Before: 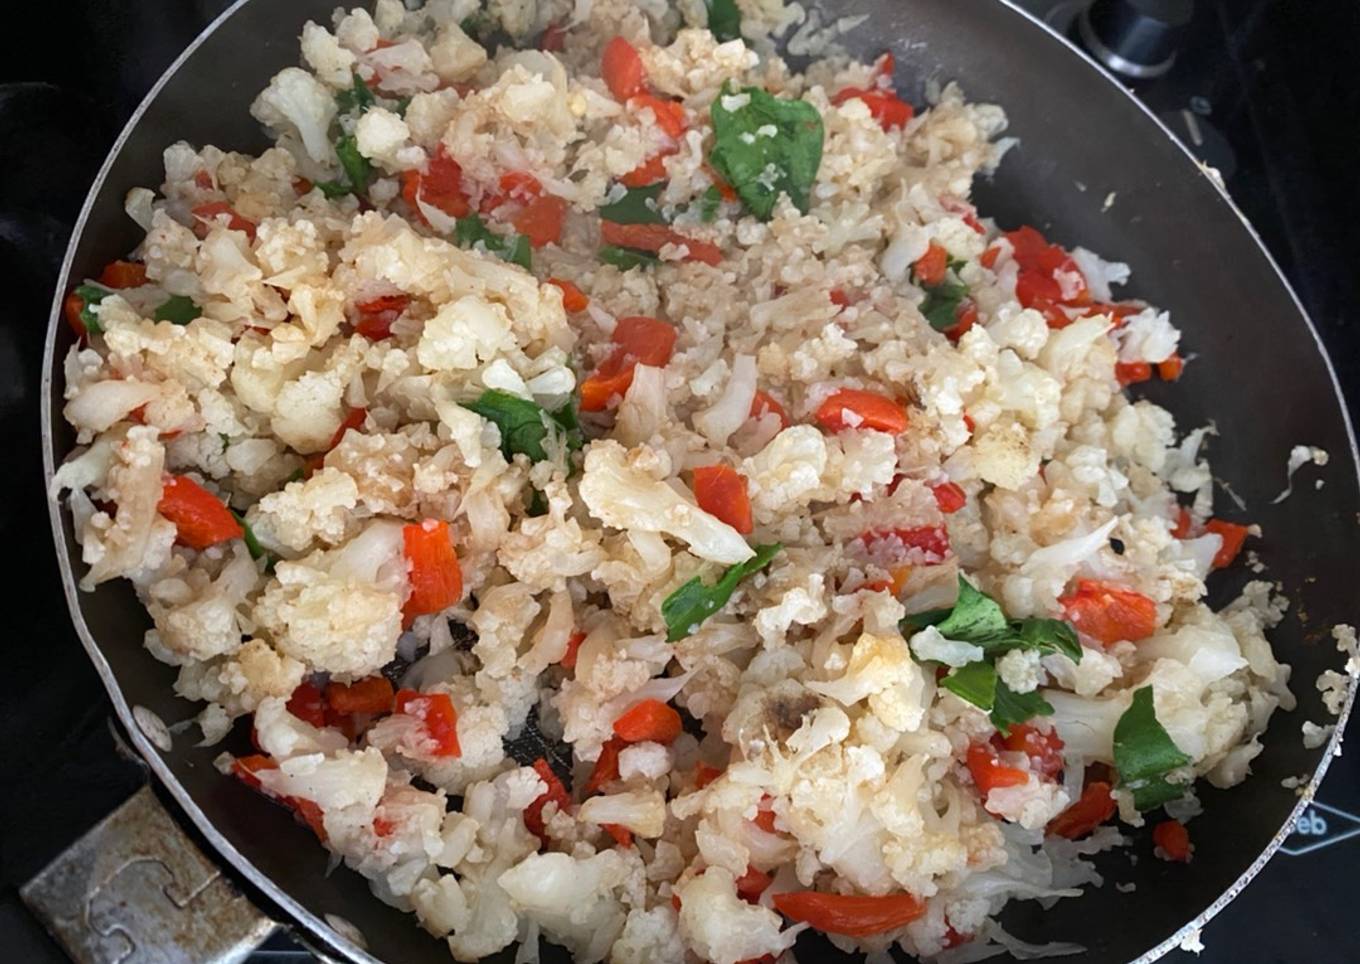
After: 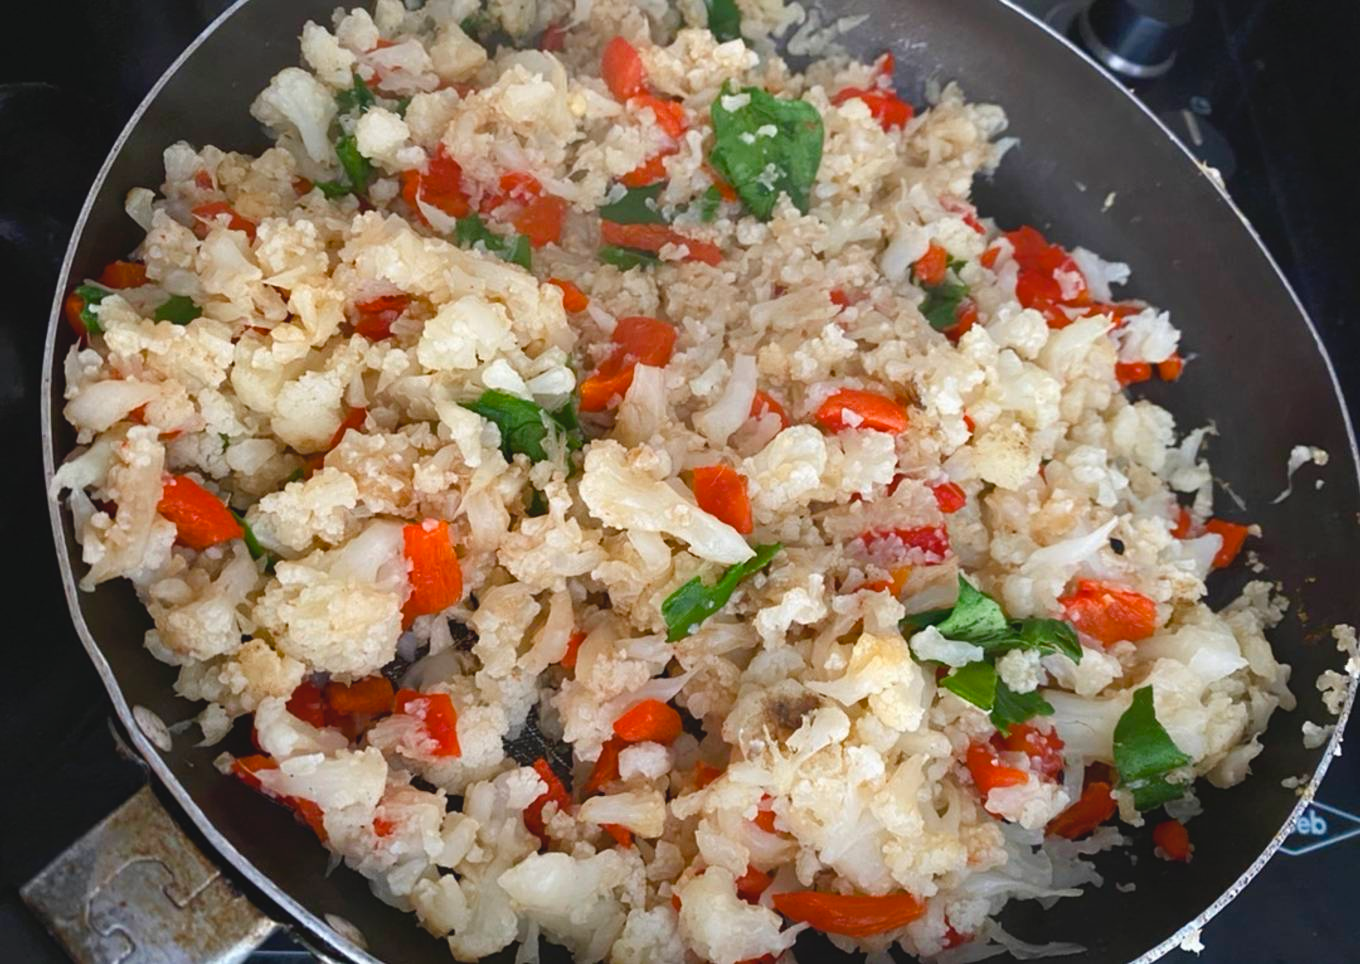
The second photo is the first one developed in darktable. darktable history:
contrast brightness saturation: contrast -0.11
color balance rgb: linear chroma grading › shadows 32%, linear chroma grading › global chroma -2%, linear chroma grading › mid-tones 4%, perceptual saturation grading › global saturation -2%, perceptual saturation grading › highlights -8%, perceptual saturation grading › mid-tones 8%, perceptual saturation grading › shadows 4%, perceptual brilliance grading › highlights 8%, perceptual brilliance grading › mid-tones 4%, perceptual brilliance grading › shadows 2%, global vibrance 16%, saturation formula JzAzBz (2021)
